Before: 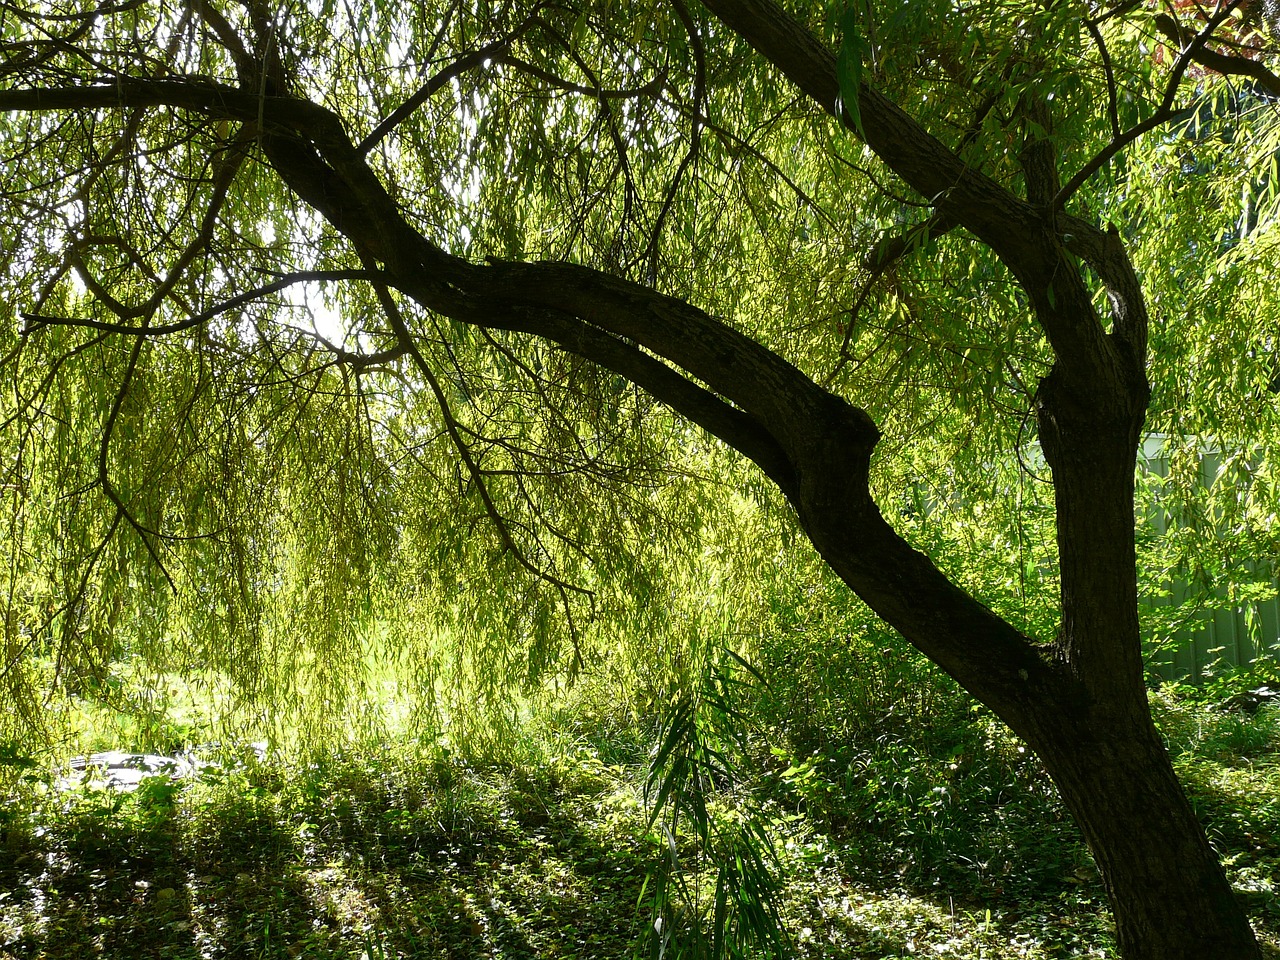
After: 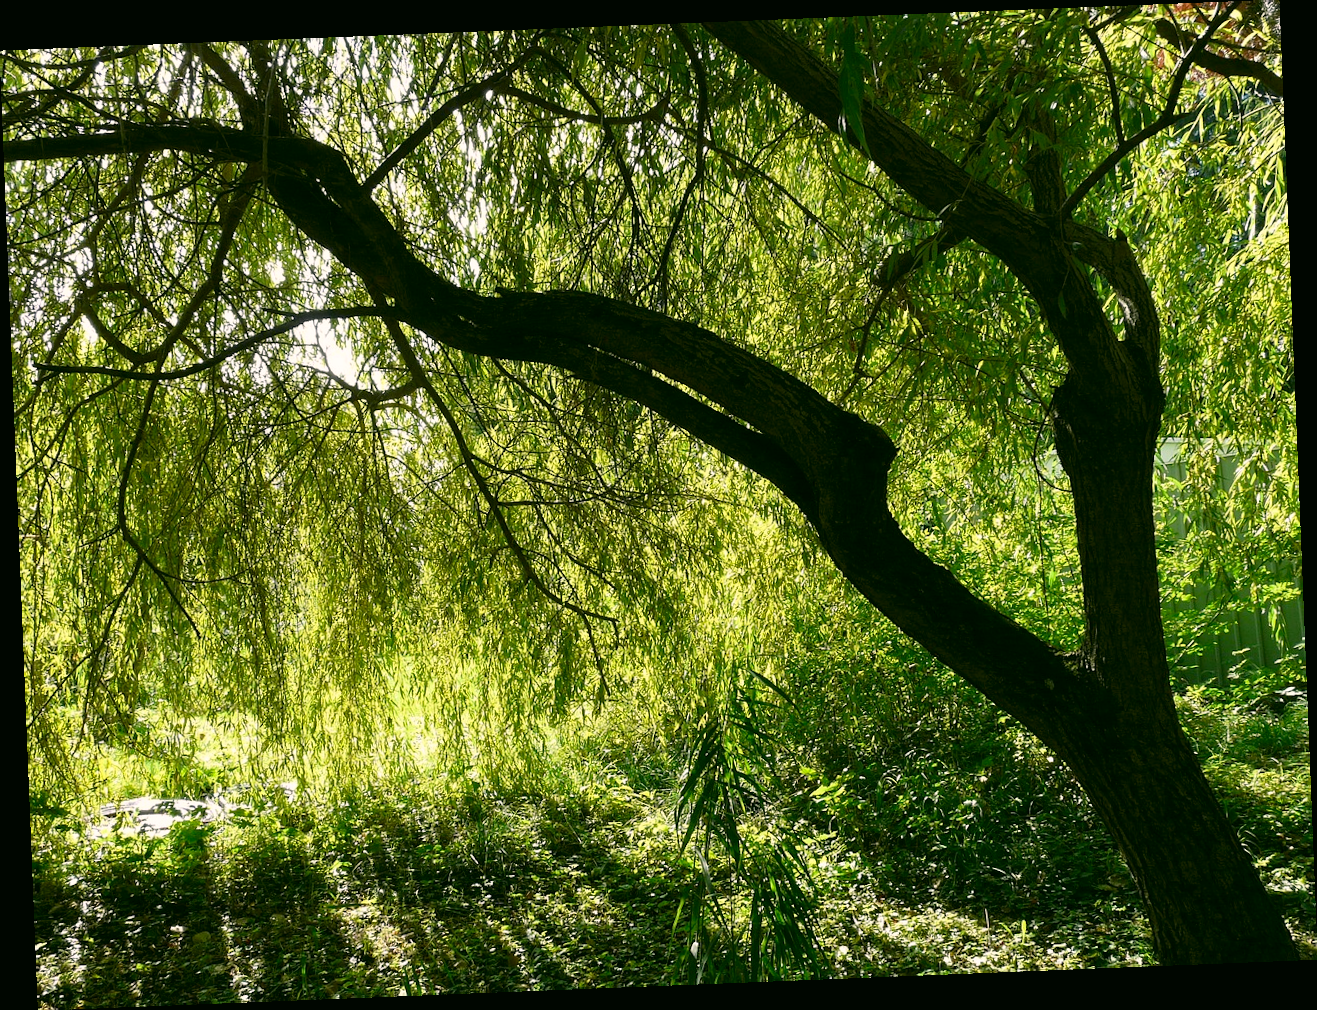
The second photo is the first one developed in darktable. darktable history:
color correction: highlights a* 4.02, highlights b* 4.98, shadows a* -7.55, shadows b* 4.98
haze removal: compatibility mode true, adaptive false
rotate and perspective: rotation -2.29°, automatic cropping off
